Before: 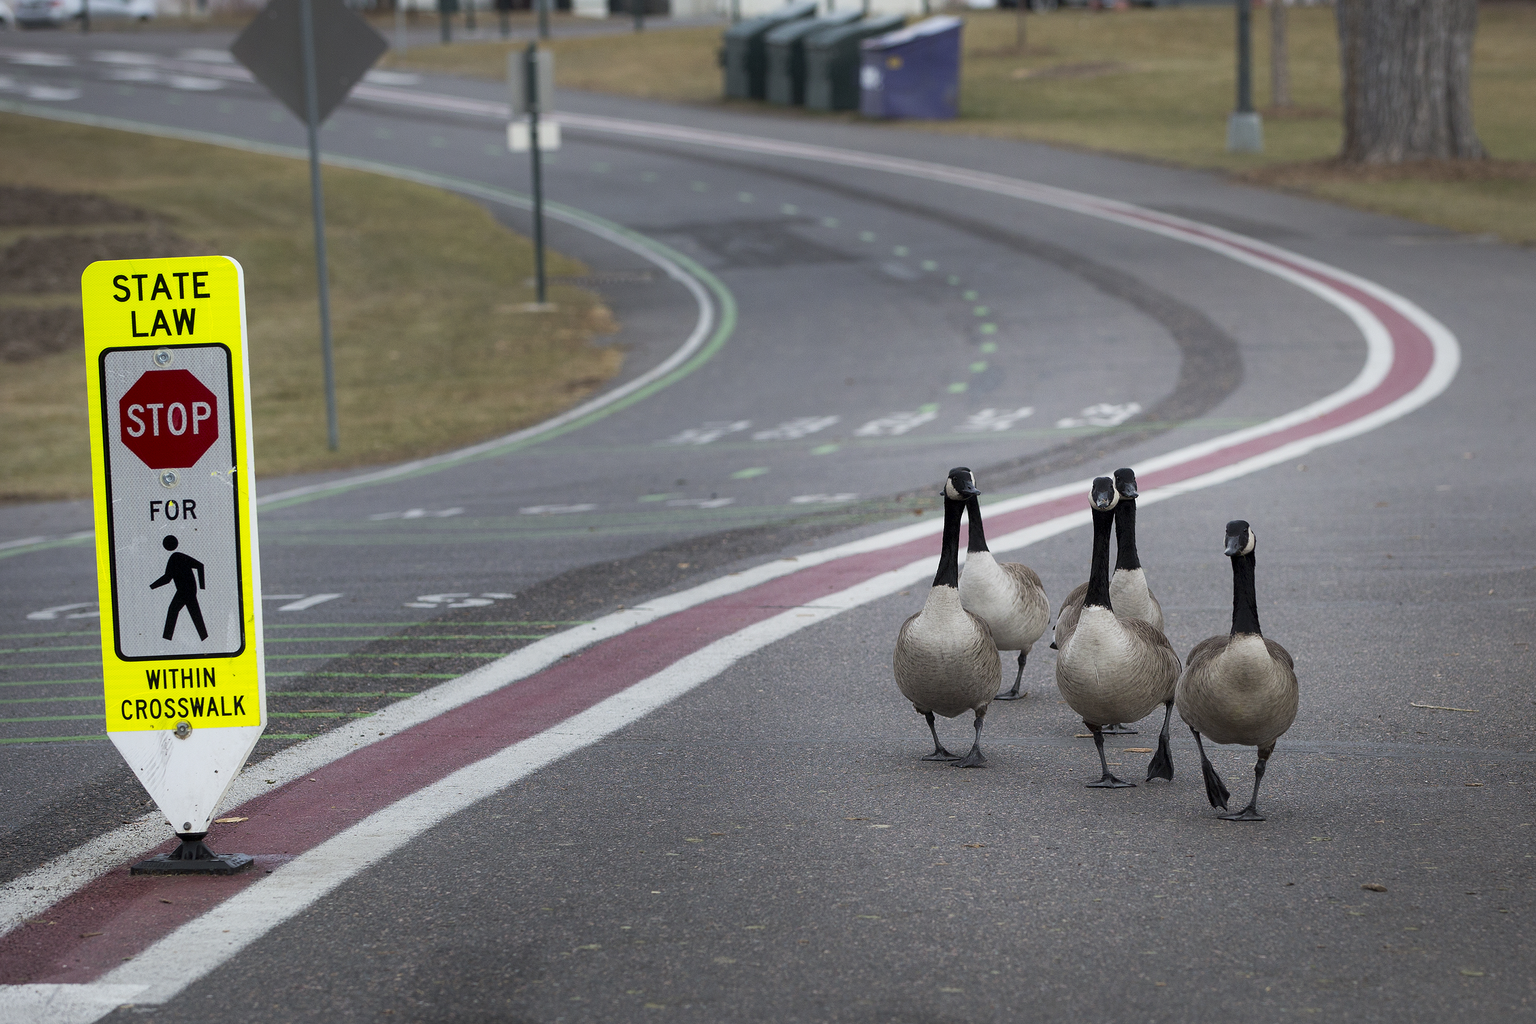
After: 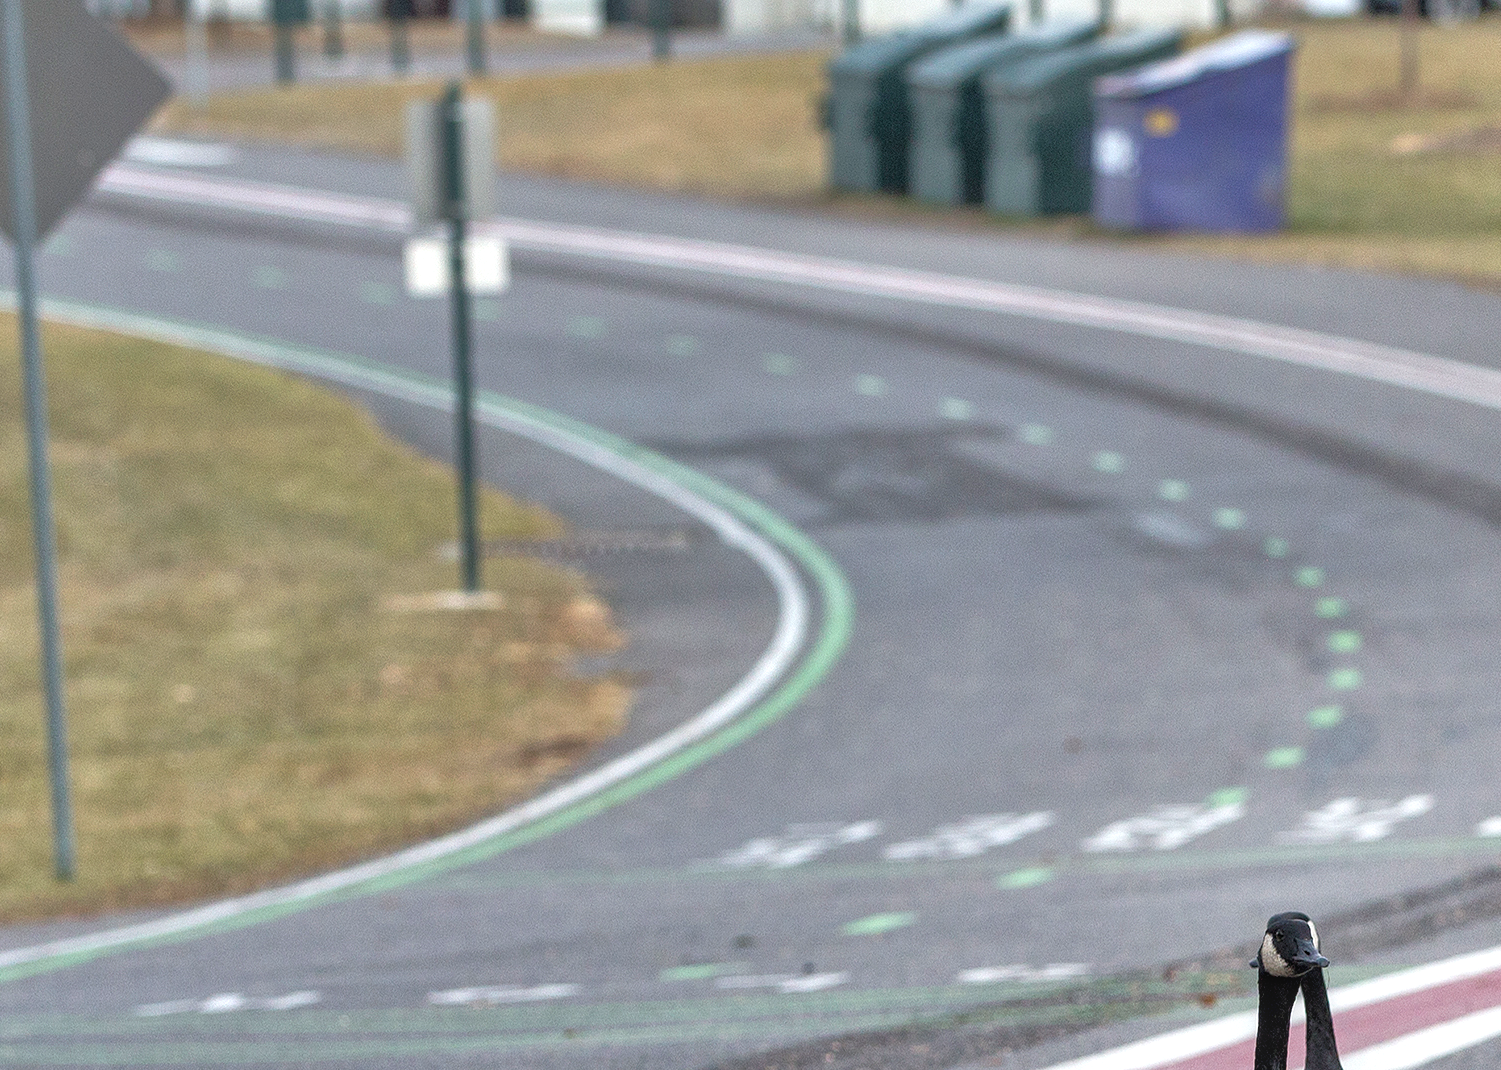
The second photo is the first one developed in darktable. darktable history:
tone equalizer: -7 EV 0.15 EV, -6 EV 0.6 EV, -5 EV 1.15 EV, -4 EV 1.33 EV, -3 EV 1.15 EV, -2 EV 0.6 EV, -1 EV 0.15 EV, mask exposure compensation -0.5 EV
exposure: black level correction -0.002, exposure 0.708 EV, compensate exposure bias true, compensate highlight preservation false
local contrast: on, module defaults
shadows and highlights: shadows 12, white point adjustment 1.2, soften with gaussian
crop: left 19.556%, right 30.401%, bottom 46.458%
